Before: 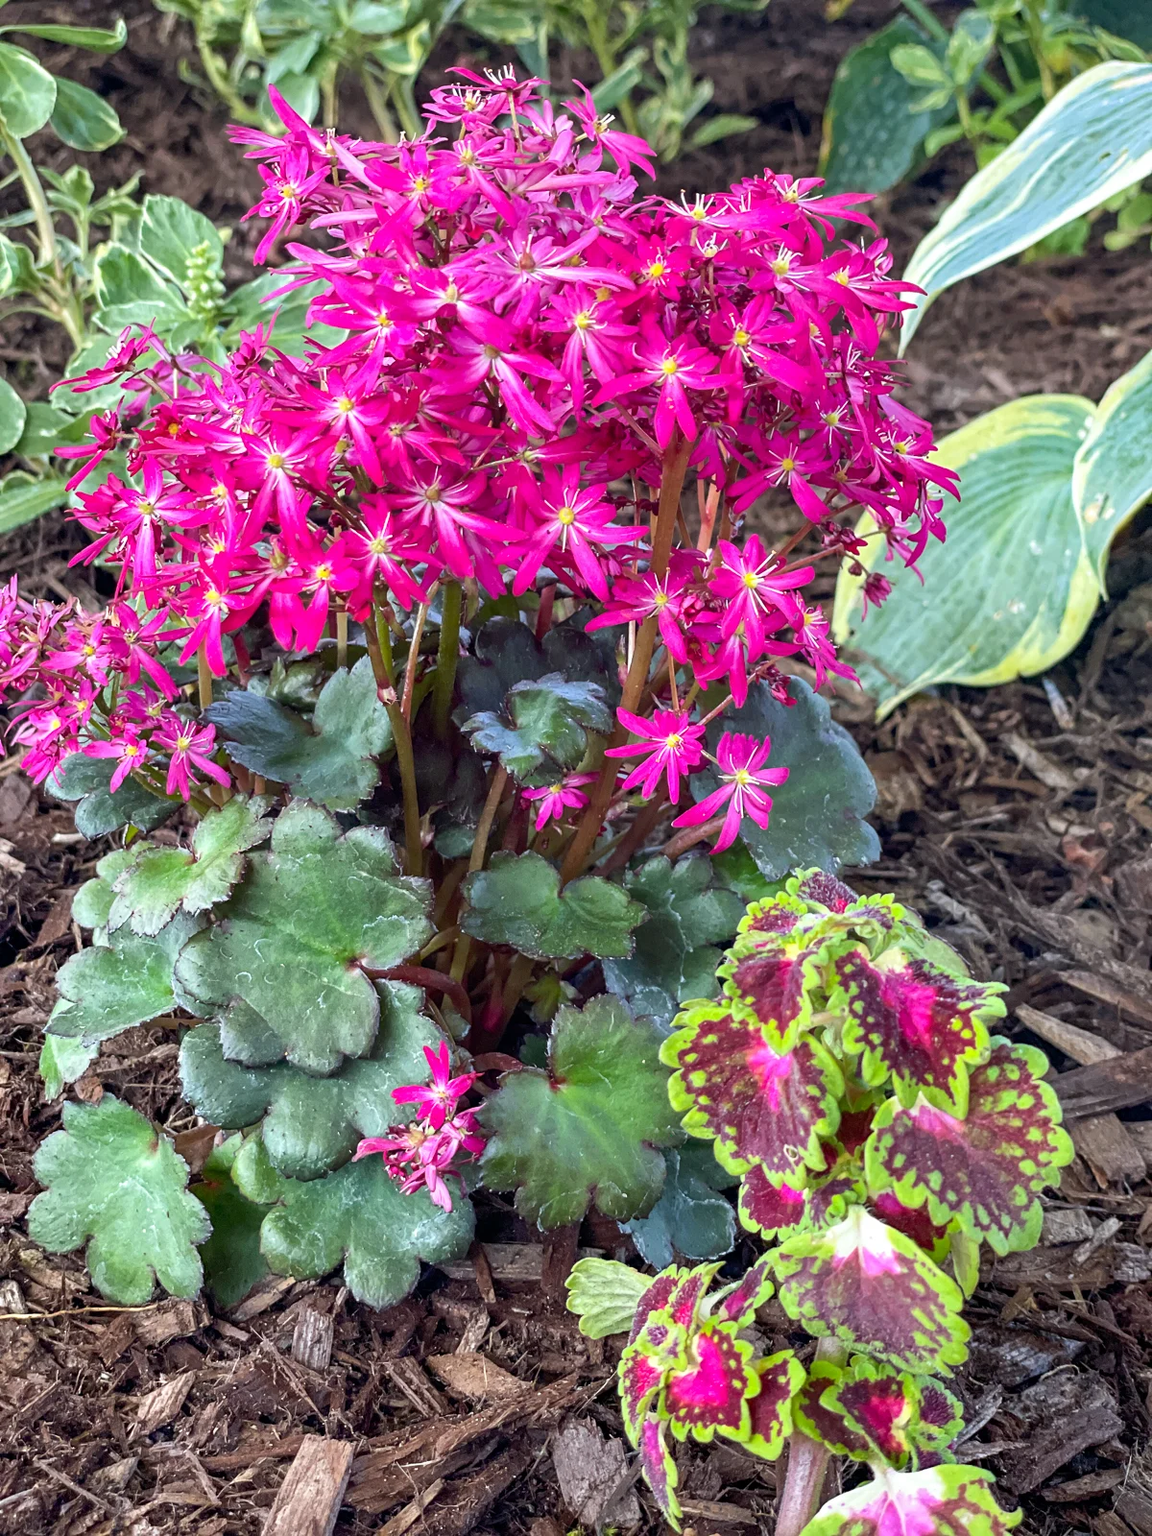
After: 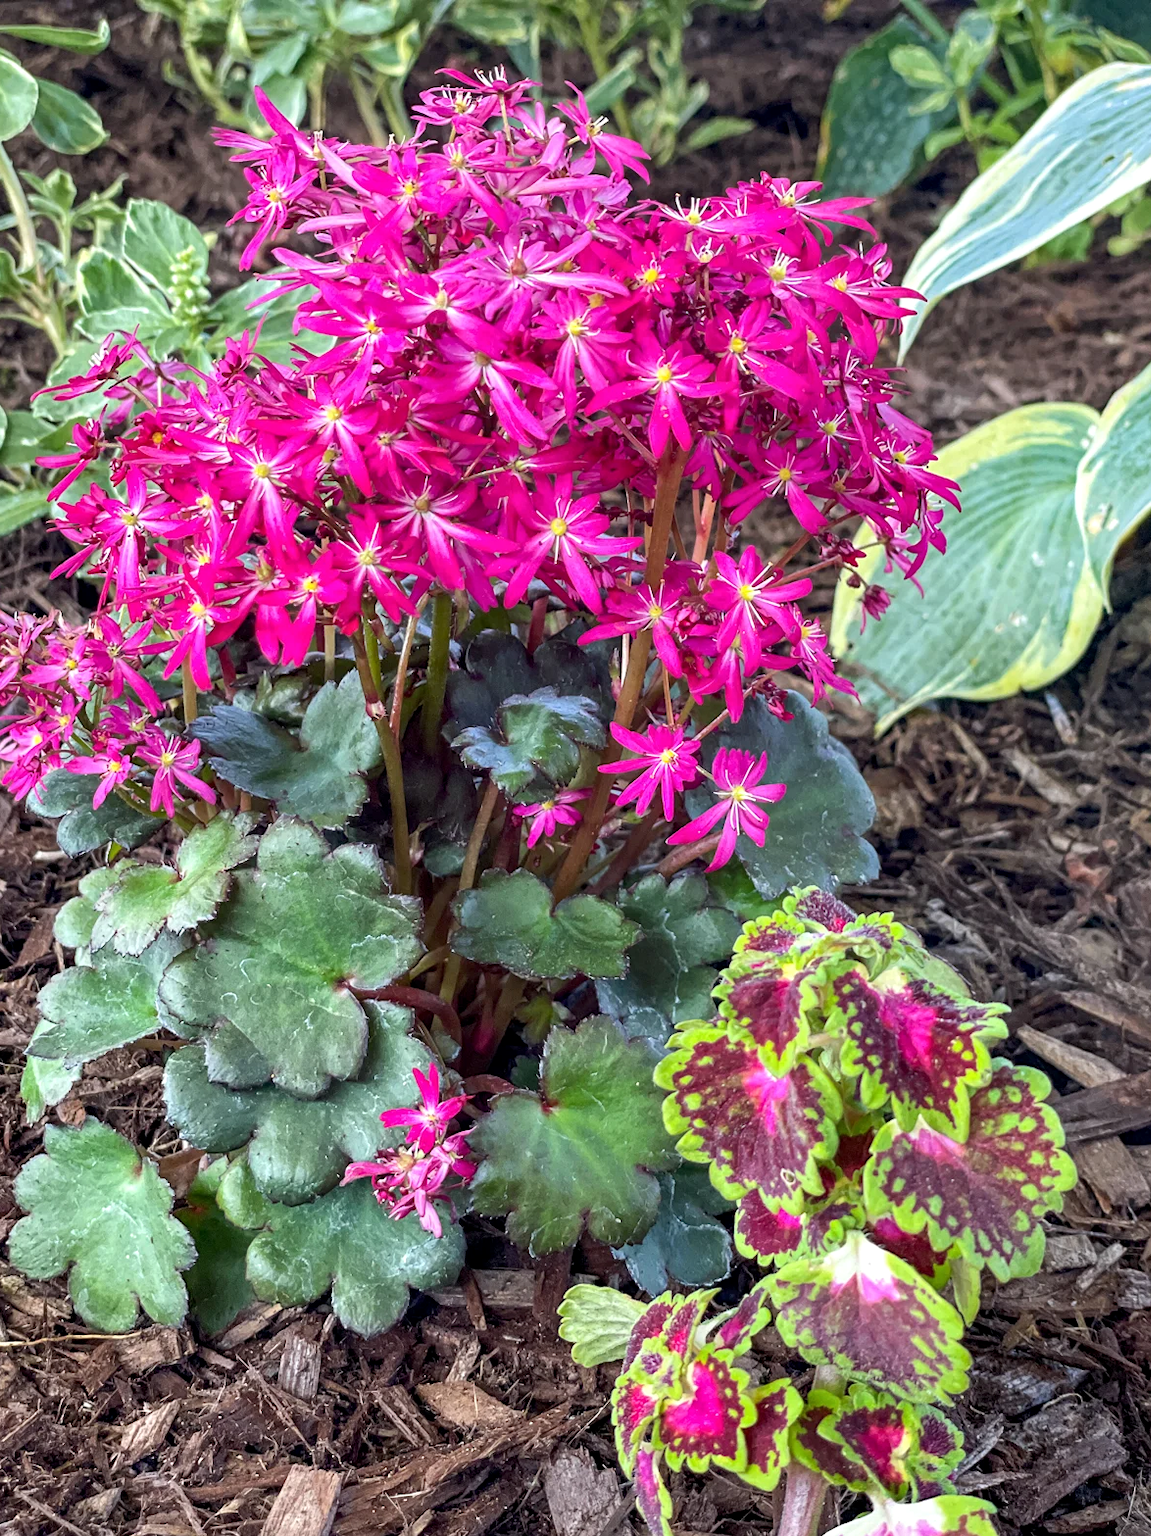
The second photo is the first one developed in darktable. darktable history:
crop: left 1.743%, right 0.268%, bottom 2.011%
local contrast: highlights 100%, shadows 100%, detail 120%, midtone range 0.2
